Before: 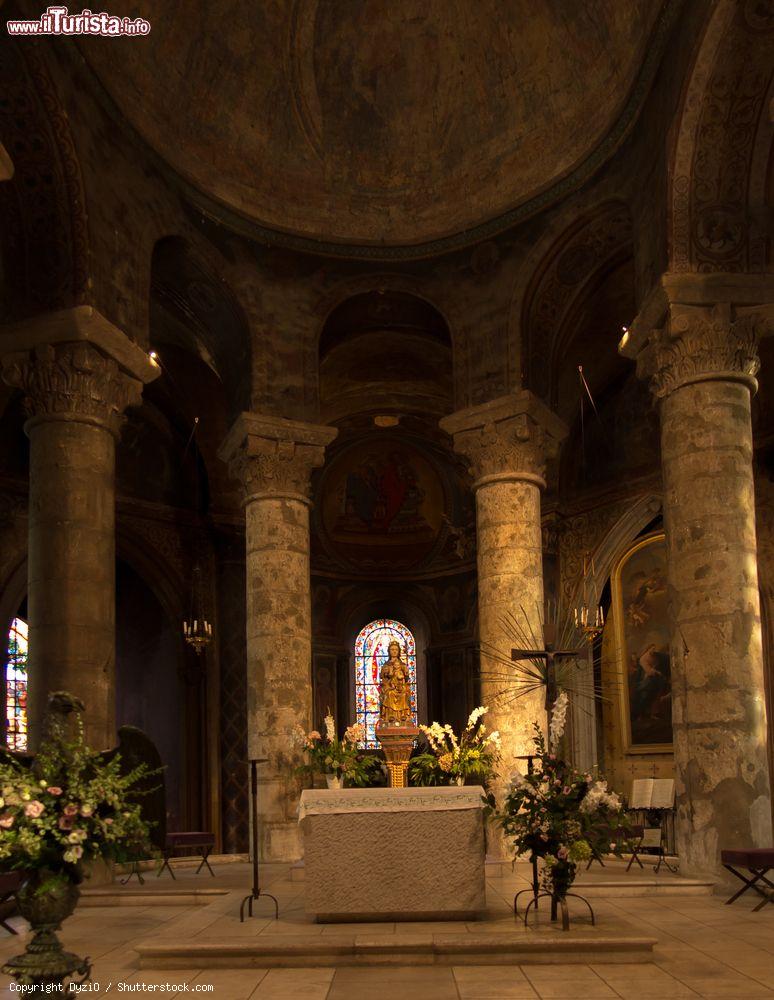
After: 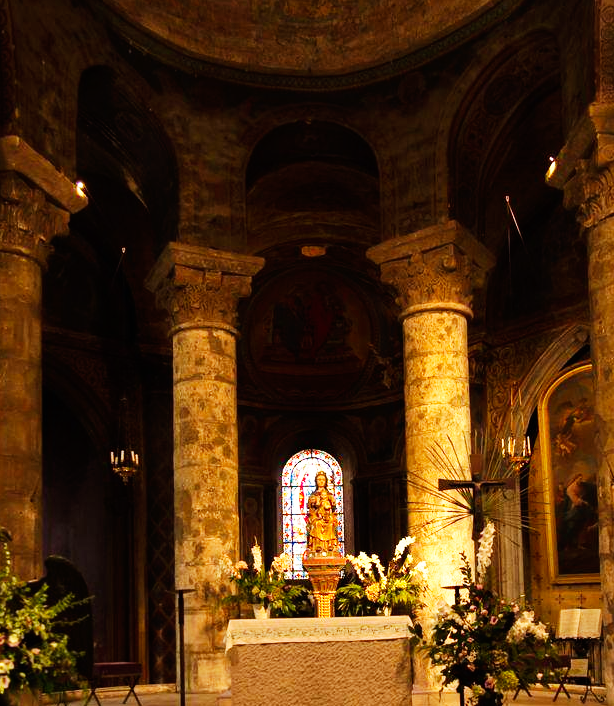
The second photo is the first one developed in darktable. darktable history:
crop: left 9.441%, top 17.051%, right 11.15%, bottom 12.33%
base curve: curves: ch0 [(0, 0) (0.007, 0.004) (0.027, 0.03) (0.046, 0.07) (0.207, 0.54) (0.442, 0.872) (0.673, 0.972) (1, 1)], preserve colors none
